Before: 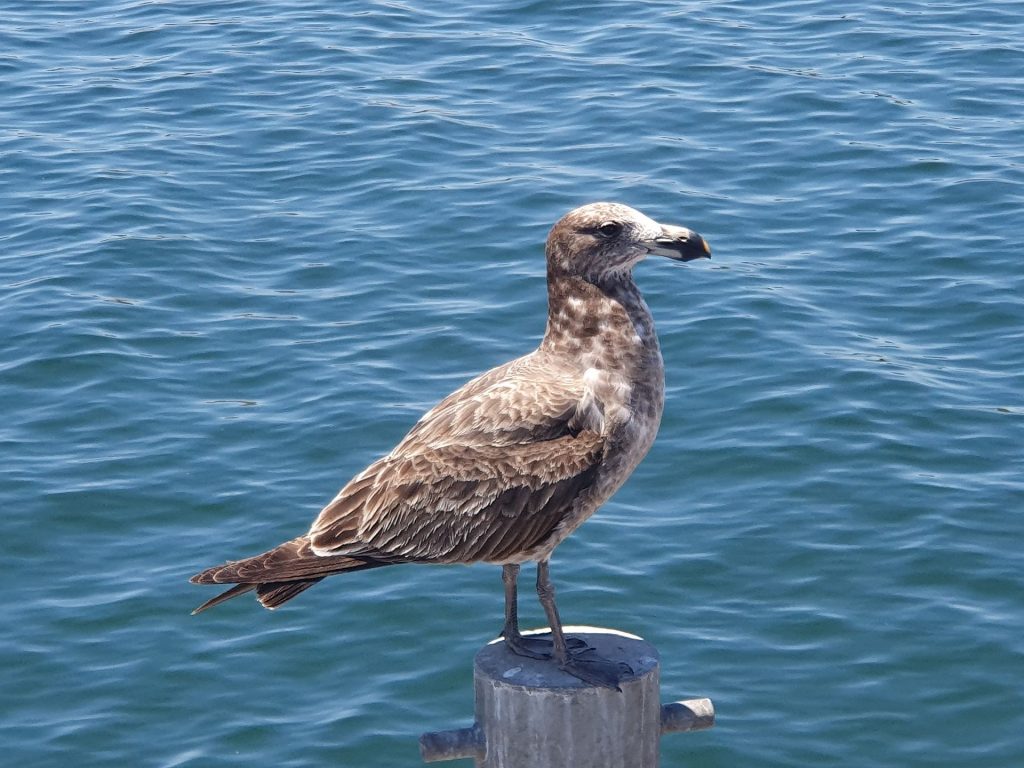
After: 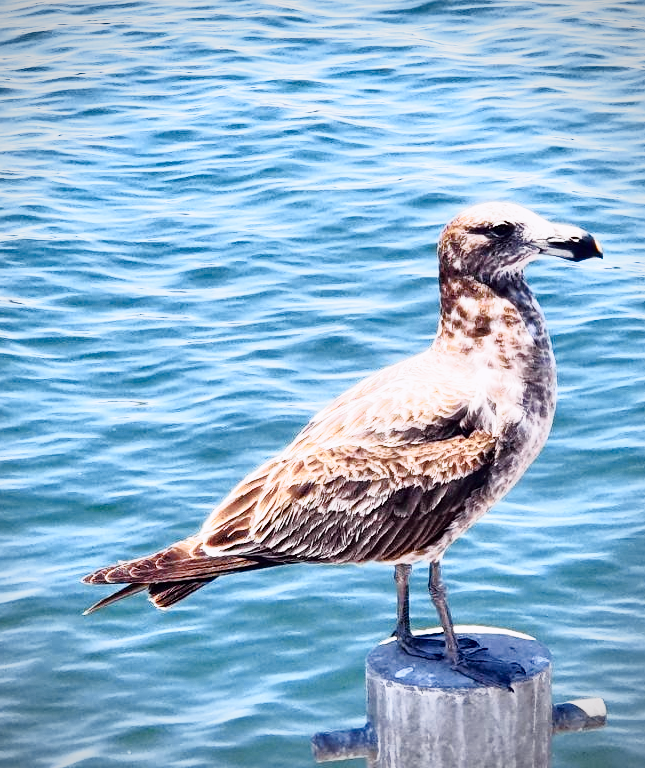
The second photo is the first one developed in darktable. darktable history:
vignetting: brightness -0.415, saturation -0.309
local contrast: highlights 100%, shadows 100%, detail 119%, midtone range 0.2
base curve: curves: ch0 [(0, 0.003) (0.001, 0.002) (0.006, 0.004) (0.02, 0.022) (0.048, 0.086) (0.094, 0.234) (0.162, 0.431) (0.258, 0.629) (0.385, 0.8) (0.548, 0.918) (0.751, 0.988) (1, 1)], preserve colors none
shadows and highlights: soften with gaussian
crop: left 10.626%, right 26.385%
tone curve: curves: ch0 [(0, 0) (0.105, 0.044) (0.195, 0.128) (0.283, 0.283) (0.384, 0.404) (0.485, 0.531) (0.638, 0.681) (0.795, 0.879) (1, 0.977)]; ch1 [(0, 0) (0.161, 0.092) (0.35, 0.33) (0.379, 0.401) (0.456, 0.469) (0.498, 0.503) (0.531, 0.537) (0.596, 0.621) (0.635, 0.671) (1, 1)]; ch2 [(0, 0) (0.371, 0.362) (0.437, 0.437) (0.483, 0.484) (0.53, 0.515) (0.56, 0.58) (0.622, 0.606) (1, 1)], color space Lab, independent channels, preserve colors none
